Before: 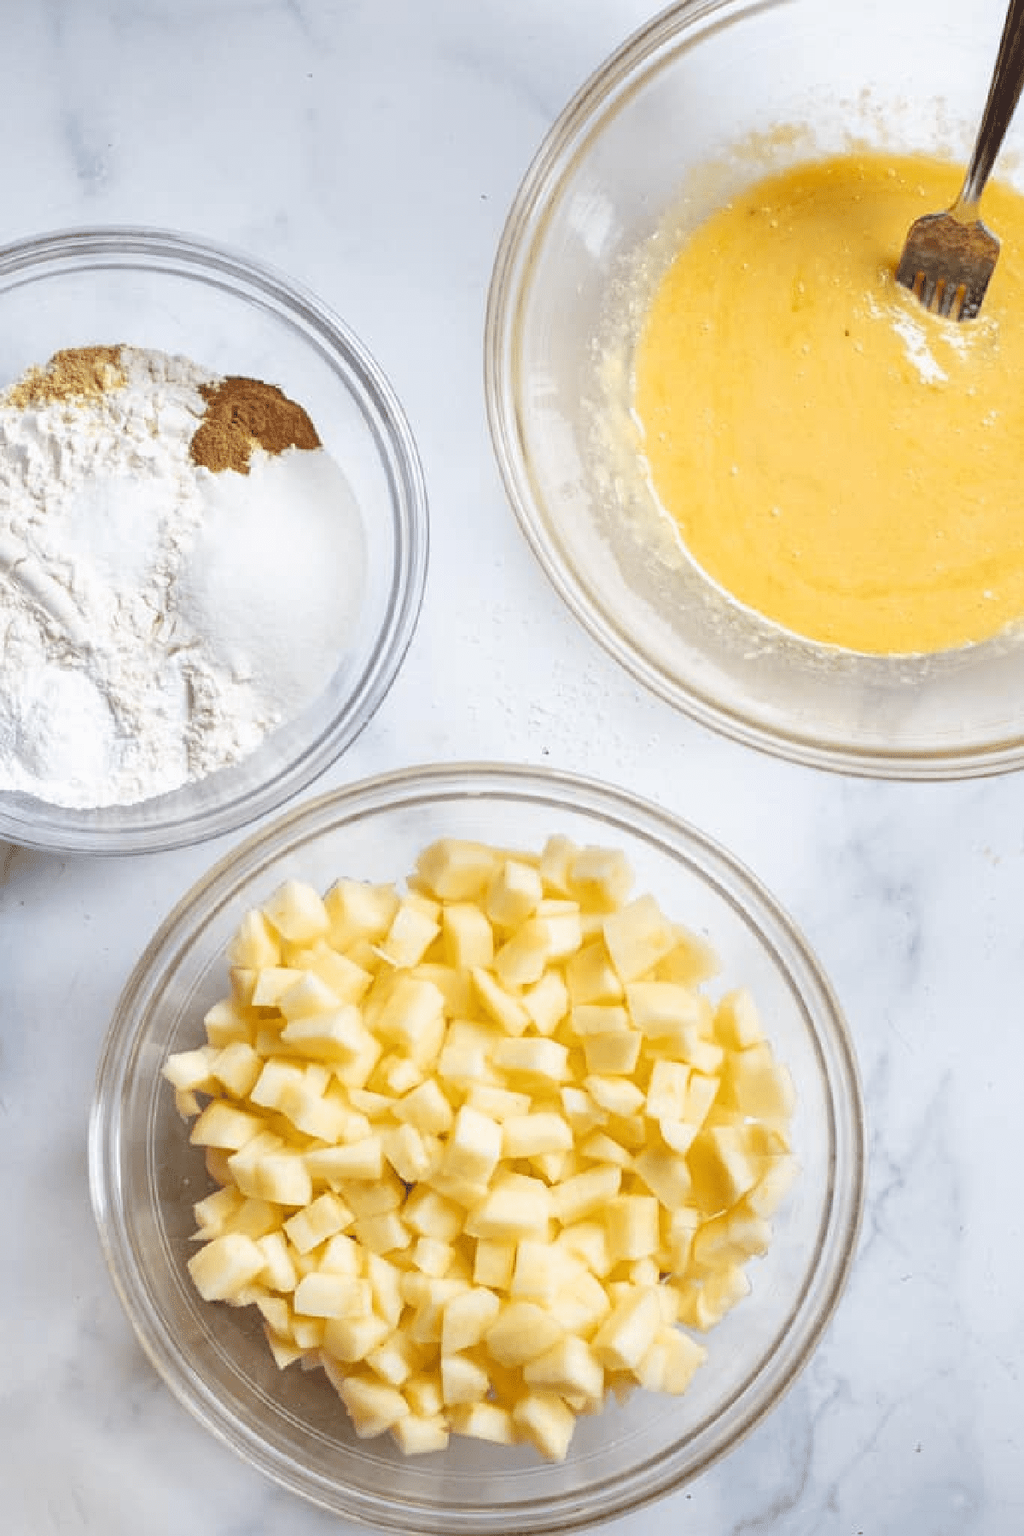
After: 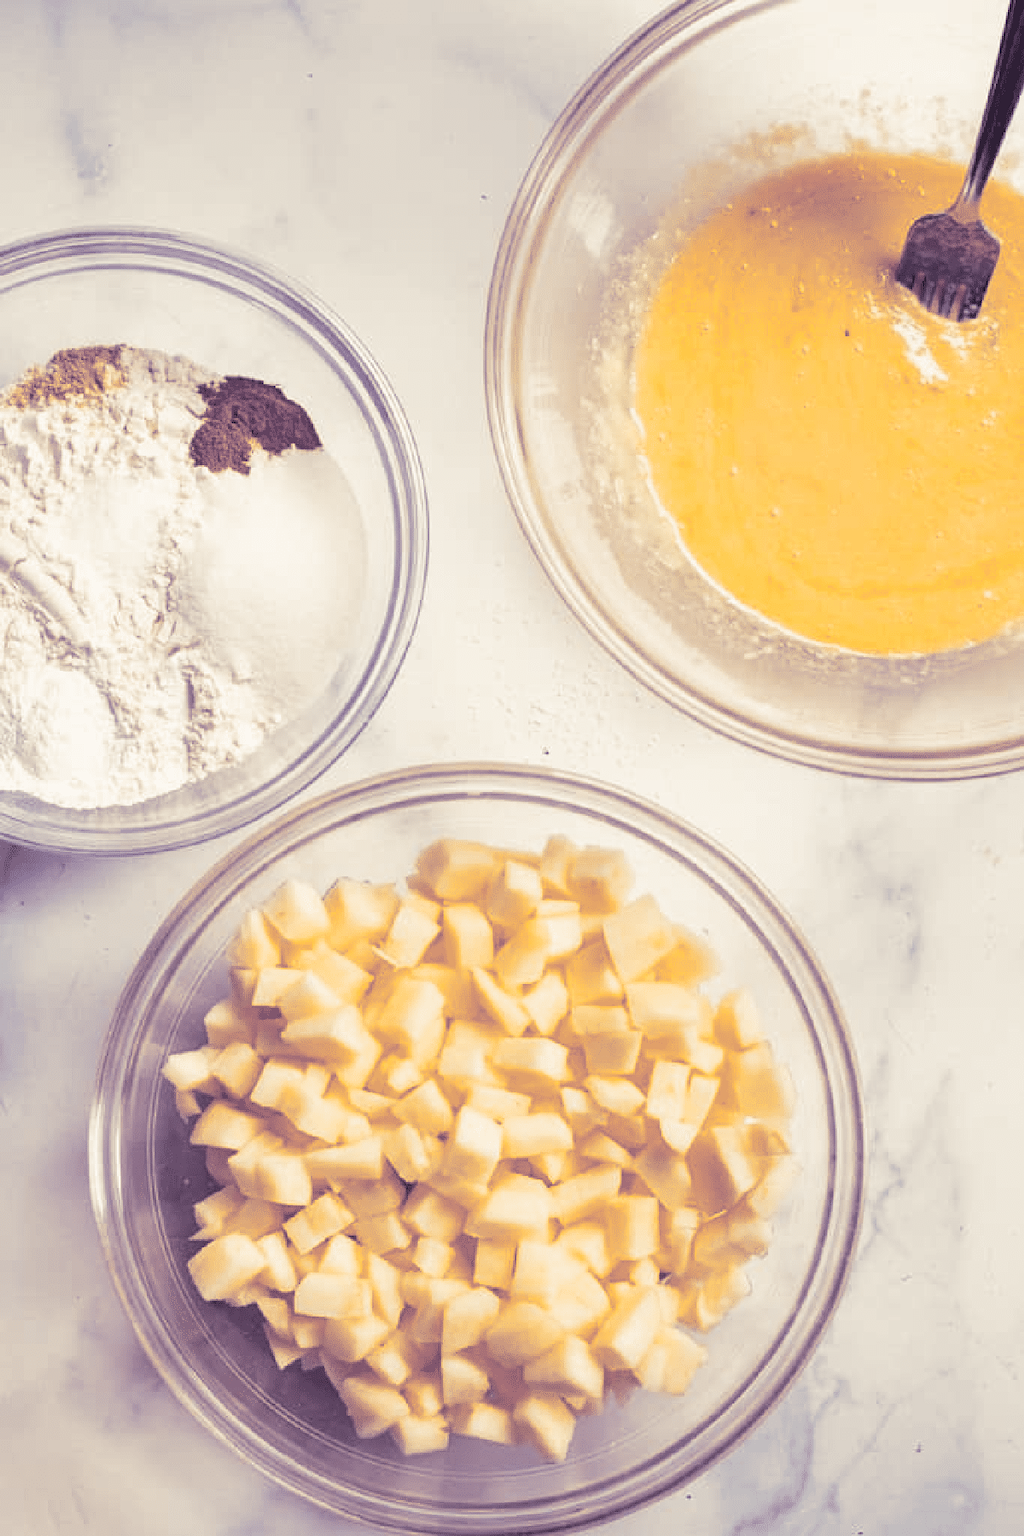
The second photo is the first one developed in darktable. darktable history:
split-toning: shadows › hue 266.4°, shadows › saturation 0.4, highlights › hue 61.2°, highlights › saturation 0.3, compress 0%
exposure: compensate highlight preservation false
color balance rgb: shadows lift › chroma 5.41%, shadows lift › hue 240°, highlights gain › chroma 3.74%, highlights gain › hue 60°, saturation formula JzAzBz (2021)
